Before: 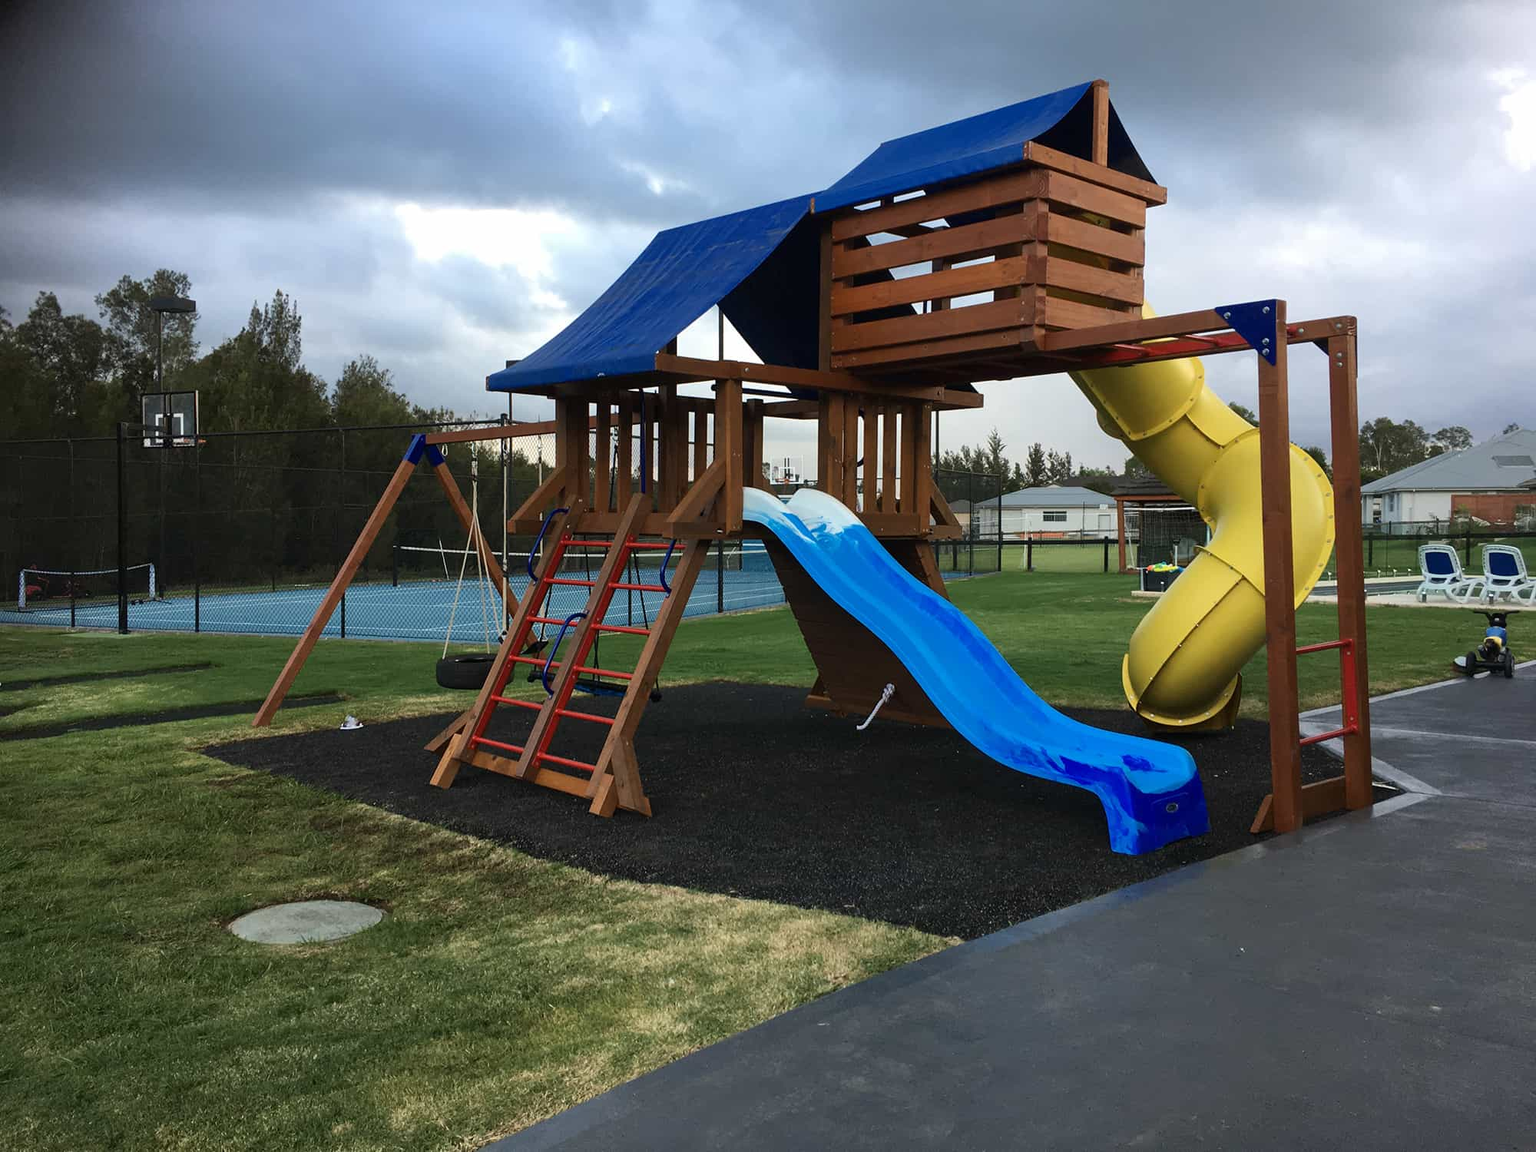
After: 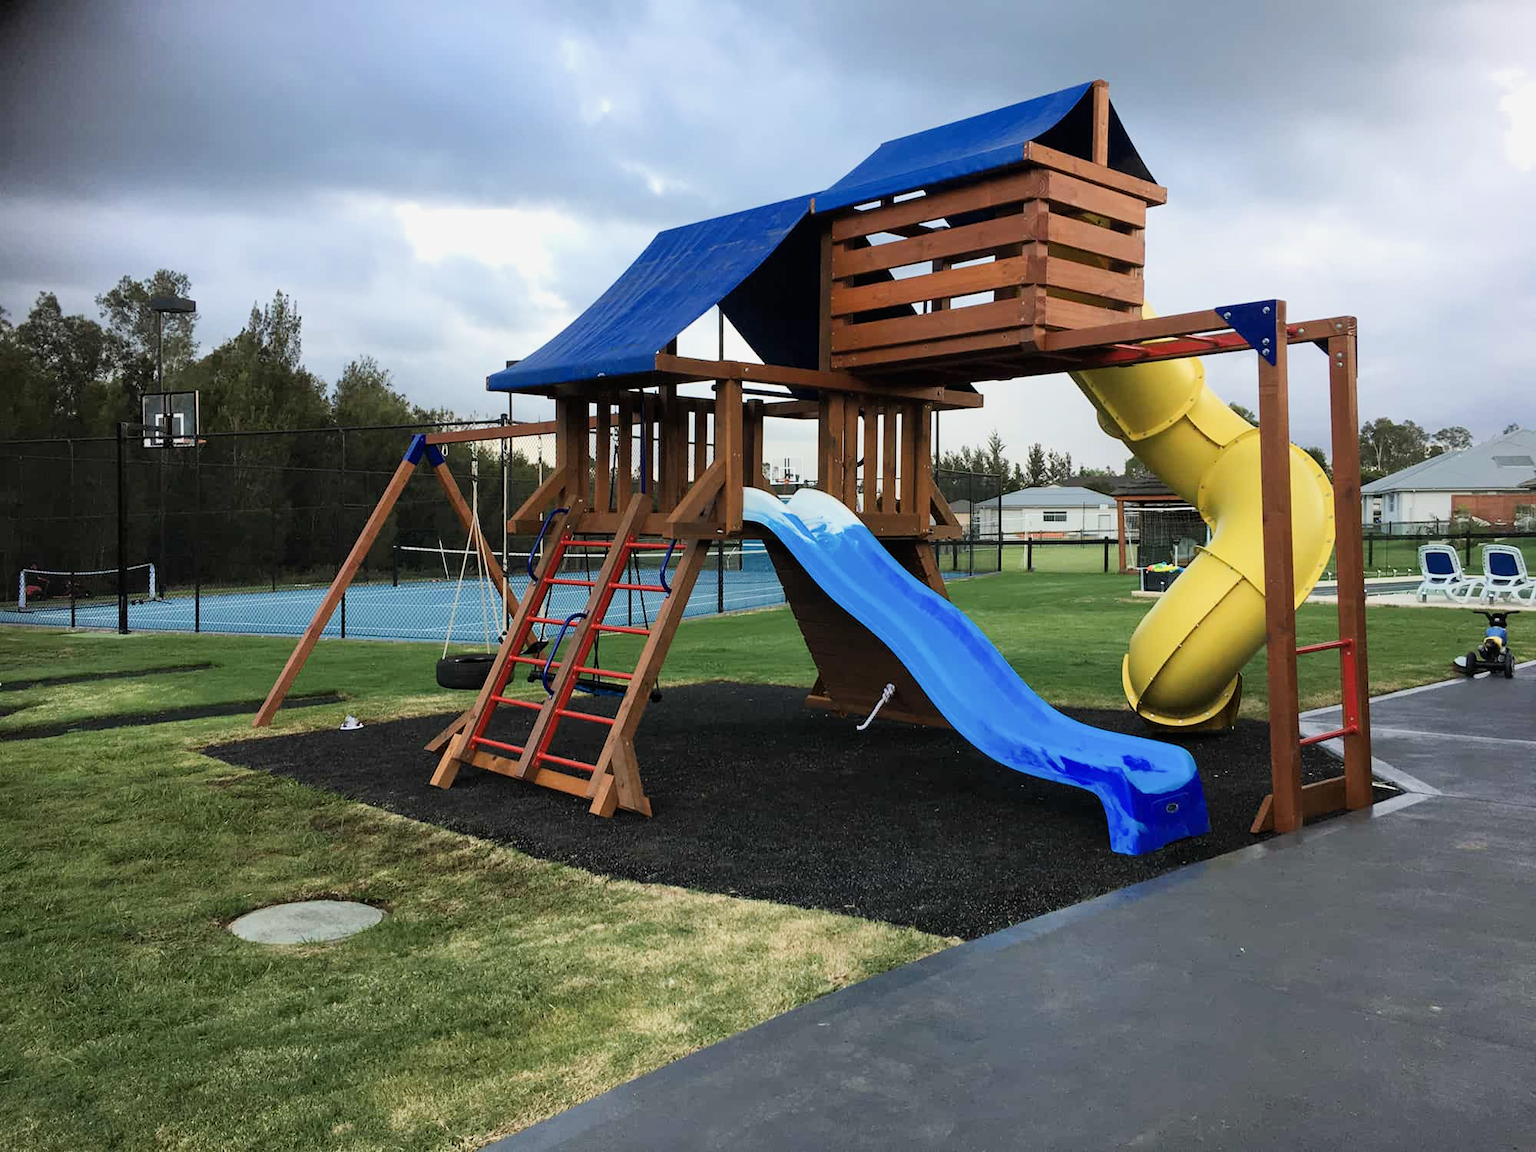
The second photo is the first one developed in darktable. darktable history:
filmic rgb: white relative exposure 3.85 EV, hardness 4.3
exposure: black level correction 0, exposure 0.7 EV, compensate exposure bias true, compensate highlight preservation false
